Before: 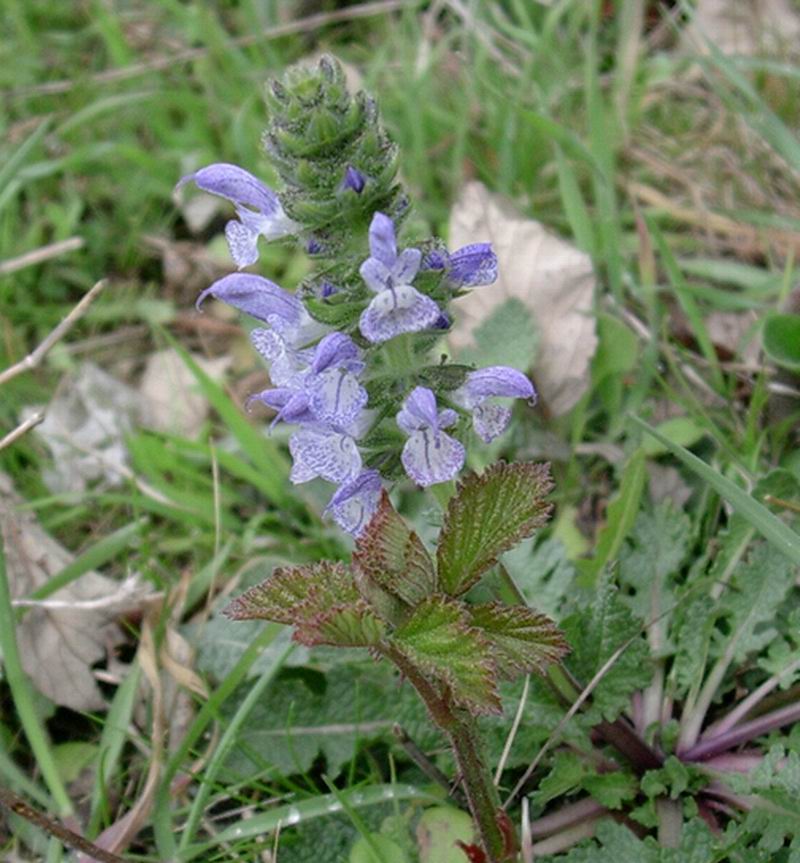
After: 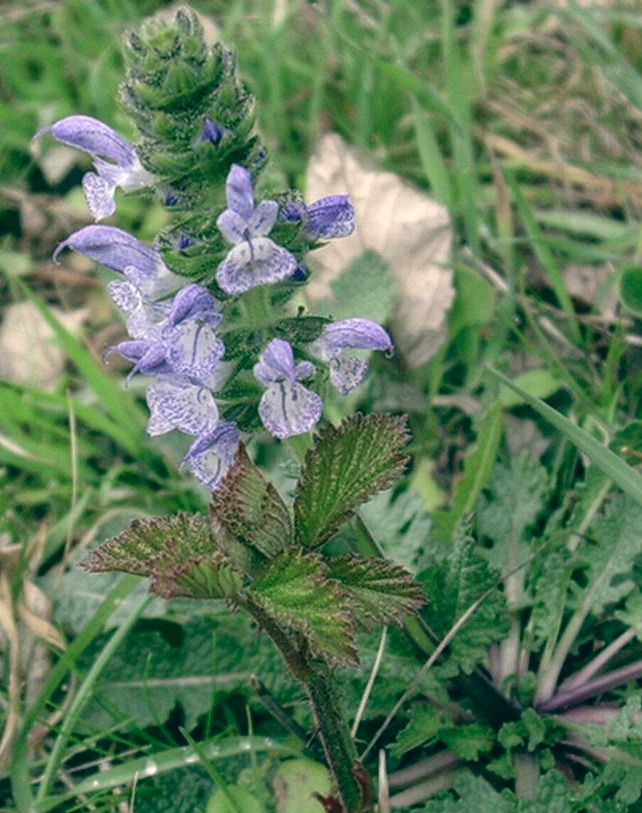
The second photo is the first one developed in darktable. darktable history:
local contrast: on, module defaults
crop and rotate: left 17.959%, top 5.771%, right 1.742%
color balance: lift [1.005, 0.99, 1.007, 1.01], gamma [1, 0.979, 1.011, 1.021], gain [0.923, 1.098, 1.025, 0.902], input saturation 90.45%, contrast 7.73%, output saturation 105.91%
